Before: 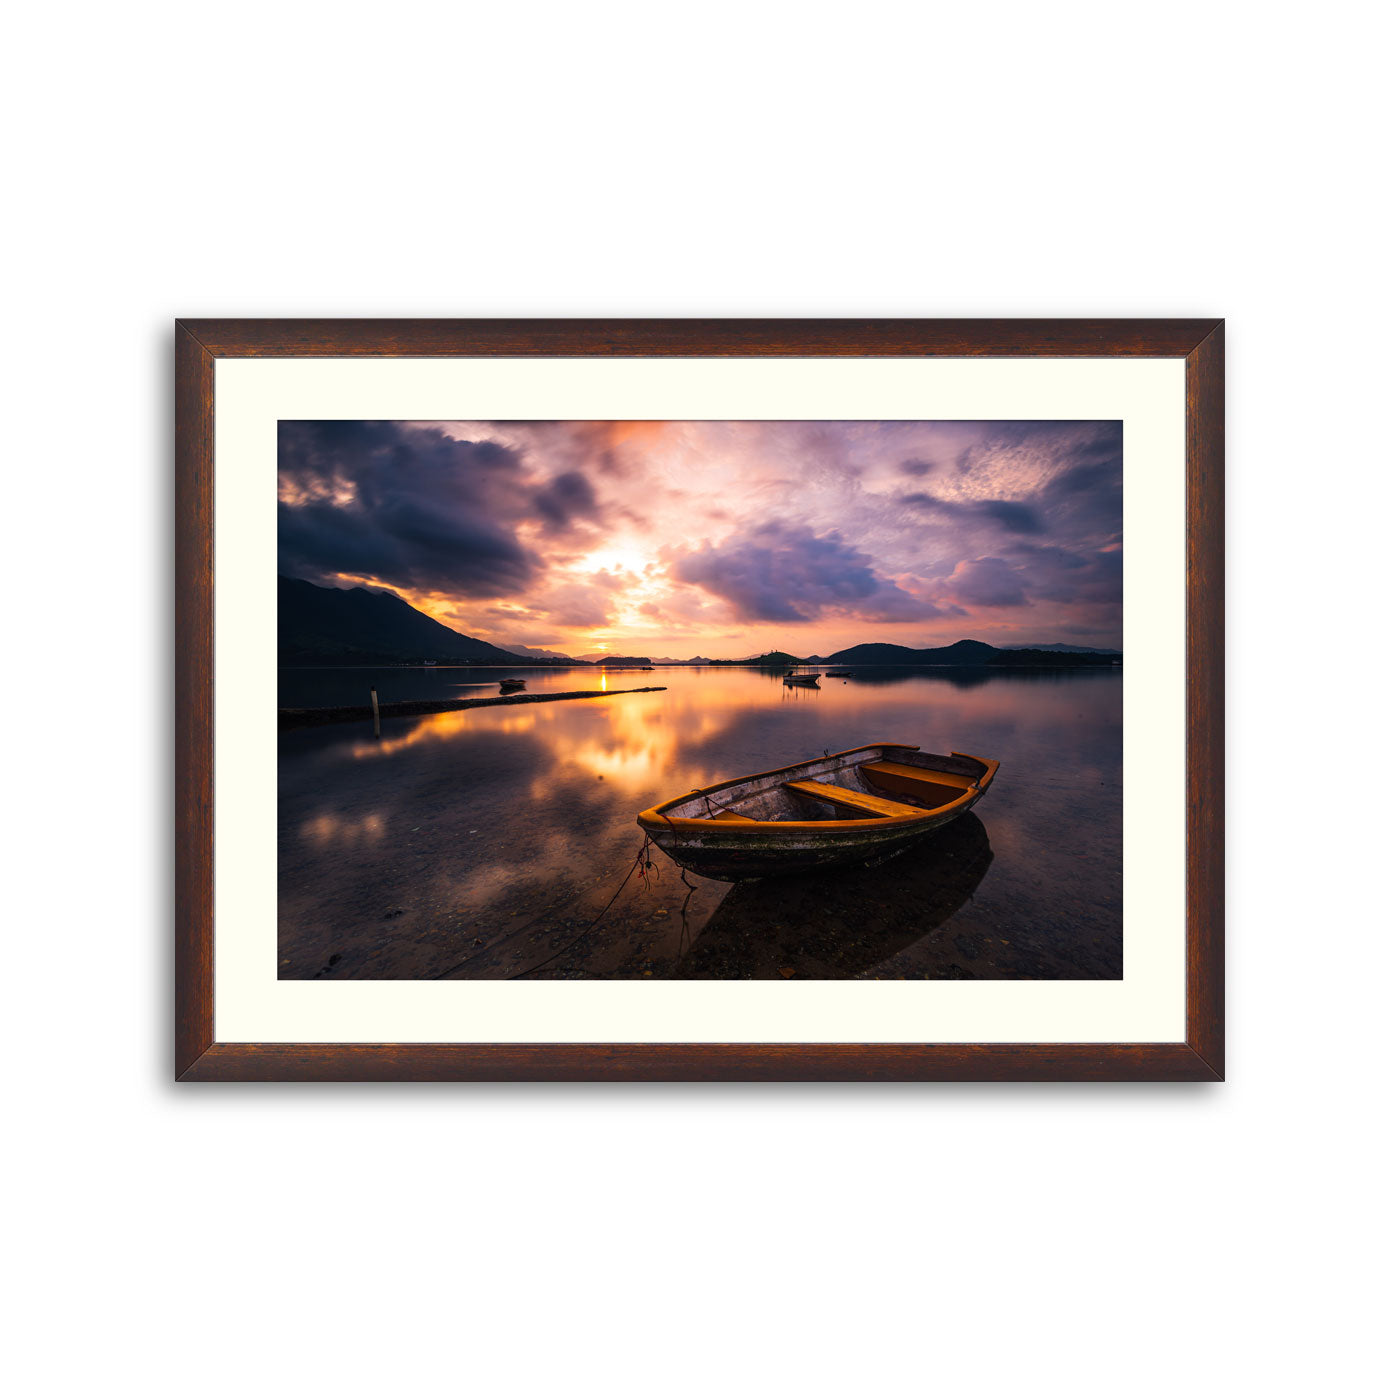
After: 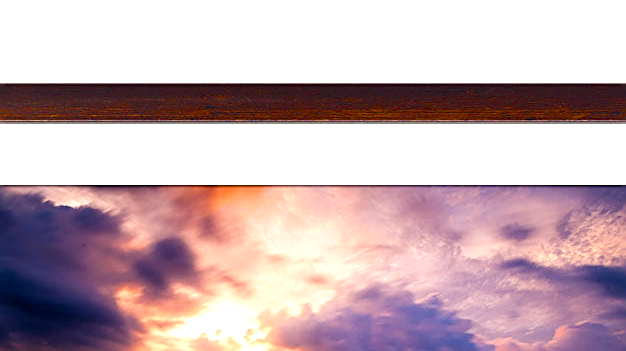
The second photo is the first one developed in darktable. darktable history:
crop: left 28.64%, top 16.832%, right 26.637%, bottom 58.055%
sharpen: on, module defaults
color balance rgb: shadows lift › luminance -21.66%, shadows lift › chroma 6.57%, shadows lift › hue 270°, power › chroma 0.68%, power › hue 60°, highlights gain › luminance 6.08%, highlights gain › chroma 1.33%, highlights gain › hue 90°, global offset › luminance -0.87%, perceptual saturation grading › global saturation 26.86%, perceptual saturation grading › highlights -28.39%, perceptual saturation grading › mid-tones 15.22%, perceptual saturation grading › shadows 33.98%, perceptual brilliance grading › highlights 10%, perceptual brilliance grading › mid-tones 5%
